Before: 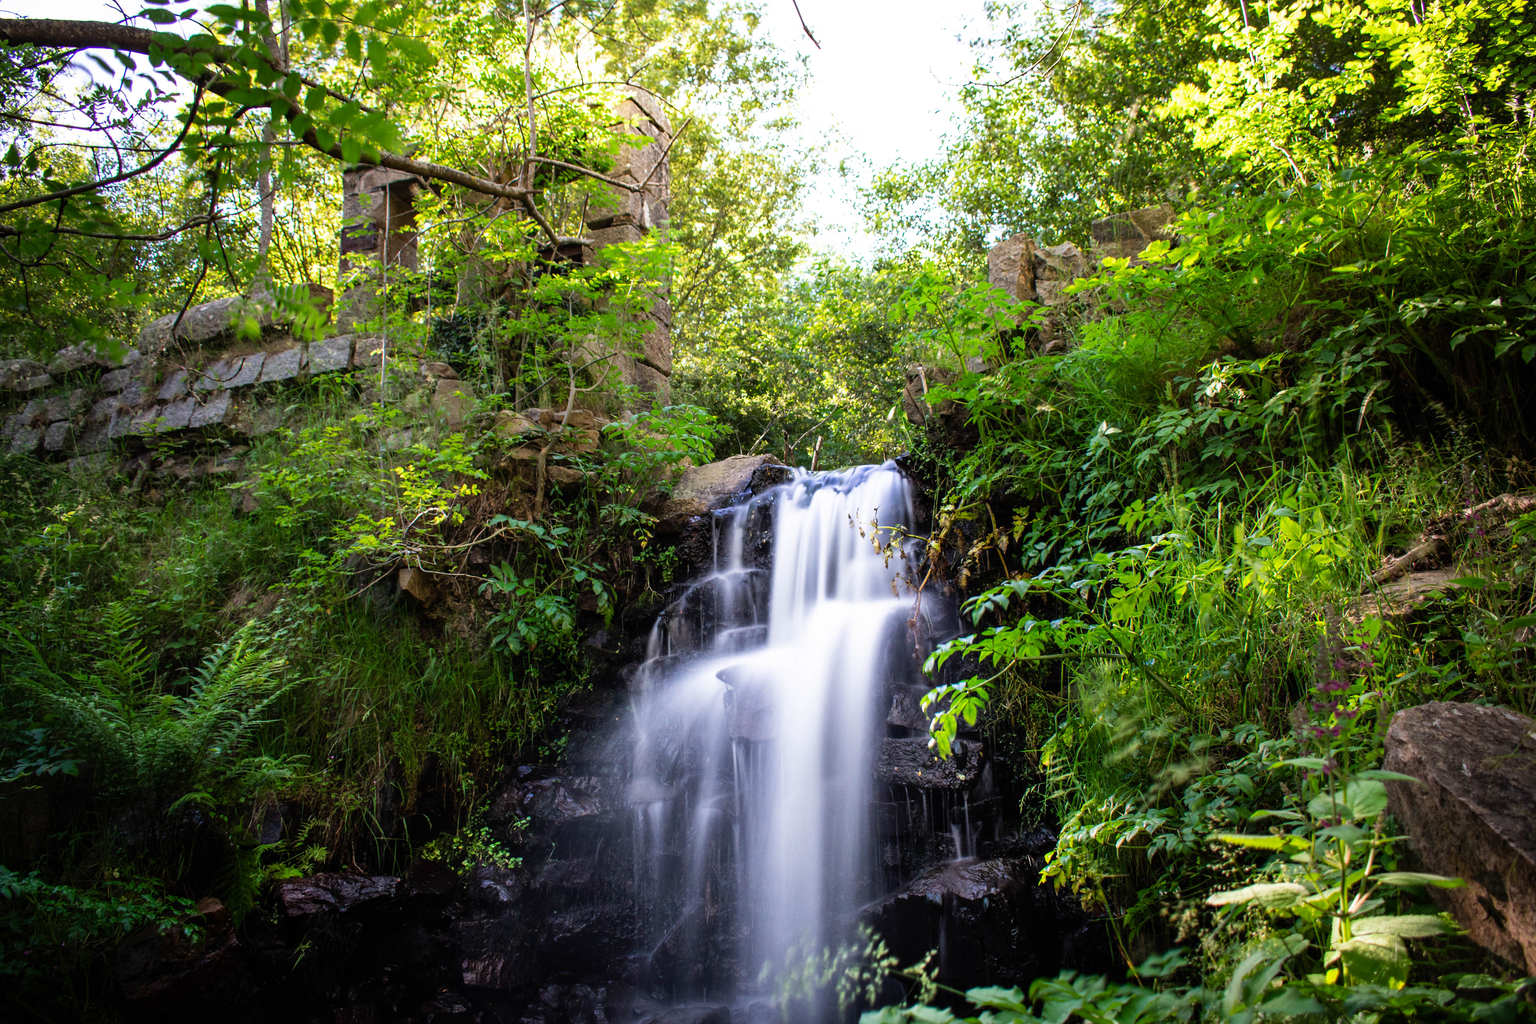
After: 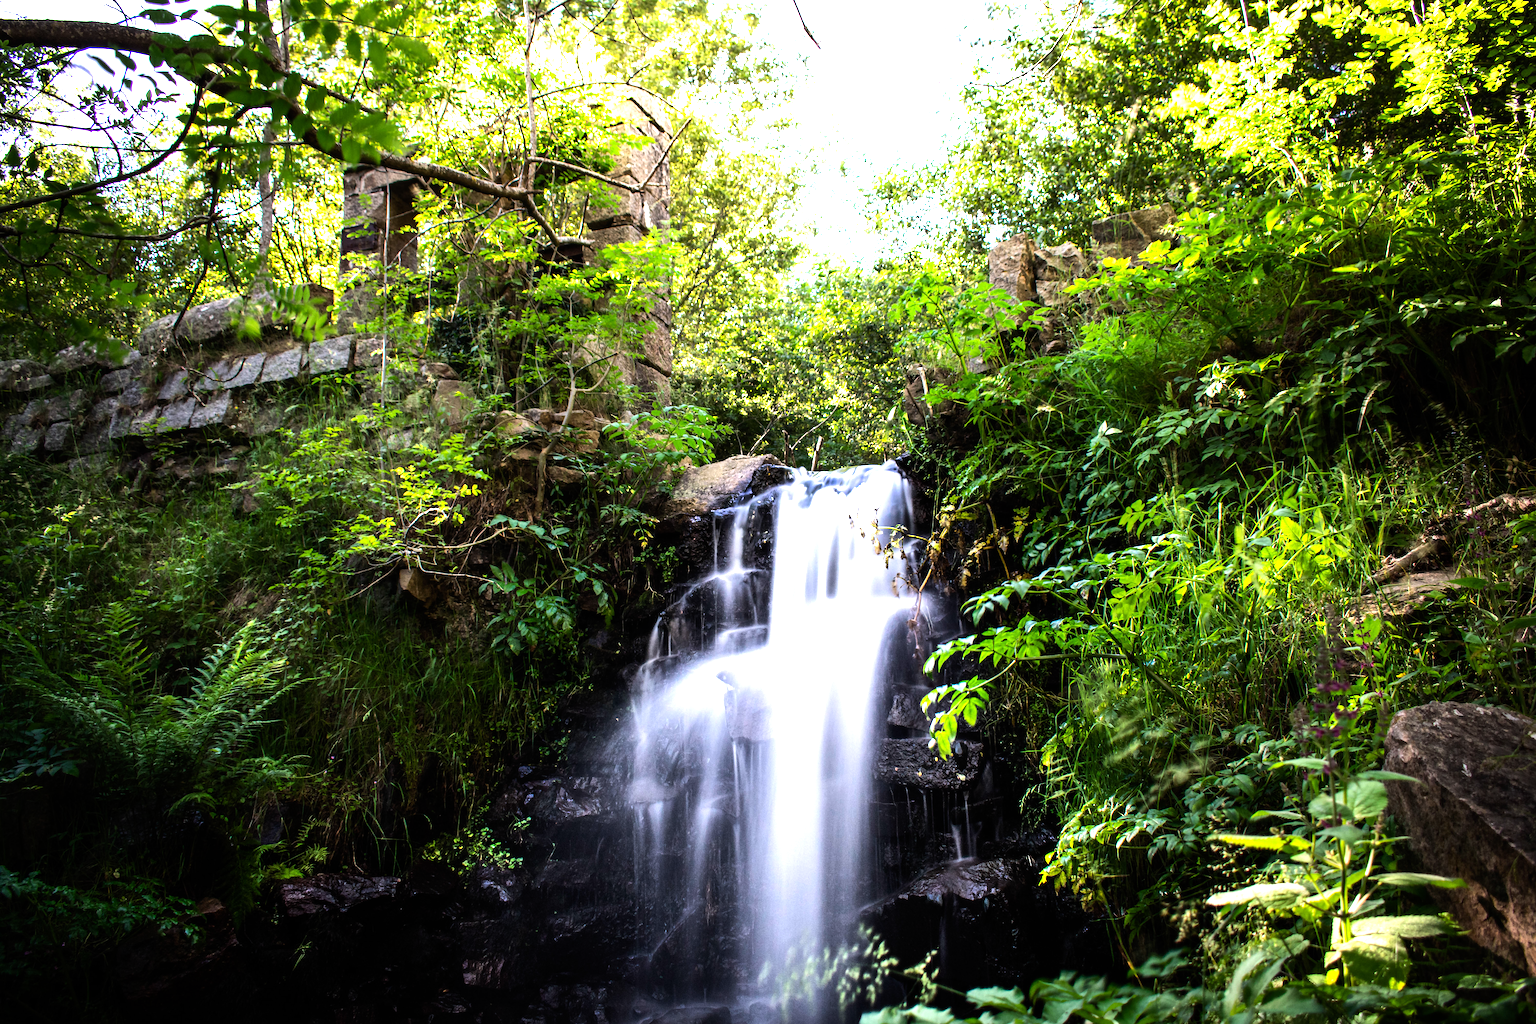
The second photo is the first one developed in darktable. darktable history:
tone equalizer: -8 EV -1.1 EV, -7 EV -1.01 EV, -6 EV -0.877 EV, -5 EV -0.574 EV, -3 EV 0.557 EV, -2 EV 0.868 EV, -1 EV 0.992 EV, +0 EV 1.06 EV, edges refinement/feathering 500, mask exposure compensation -1.57 EV, preserve details no
